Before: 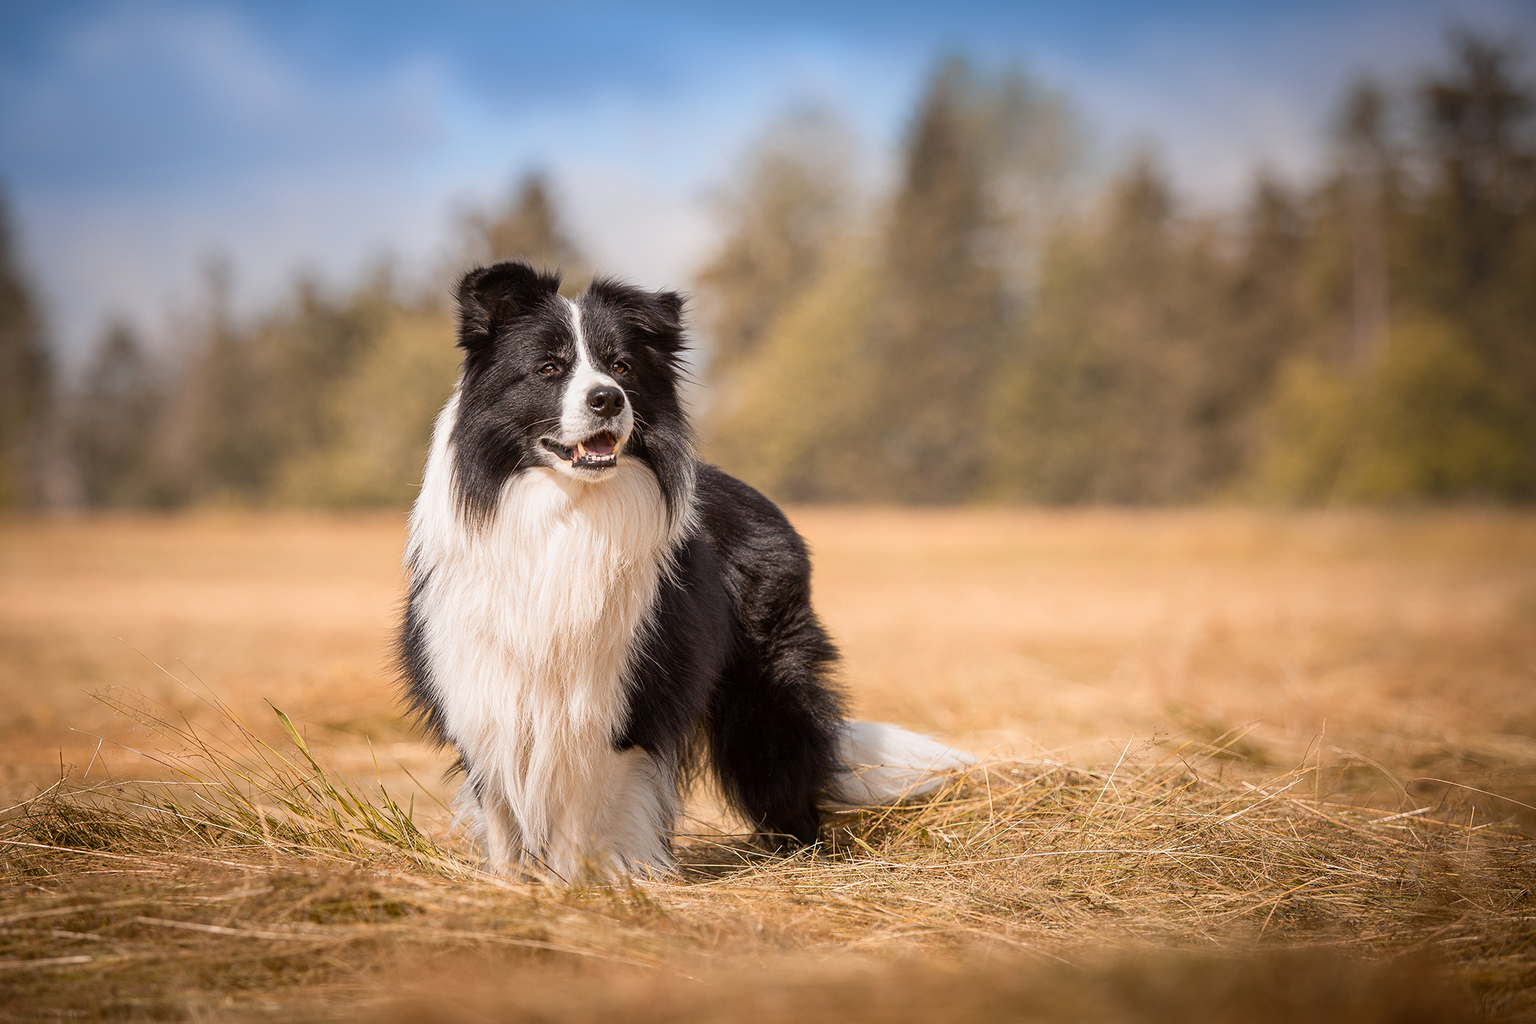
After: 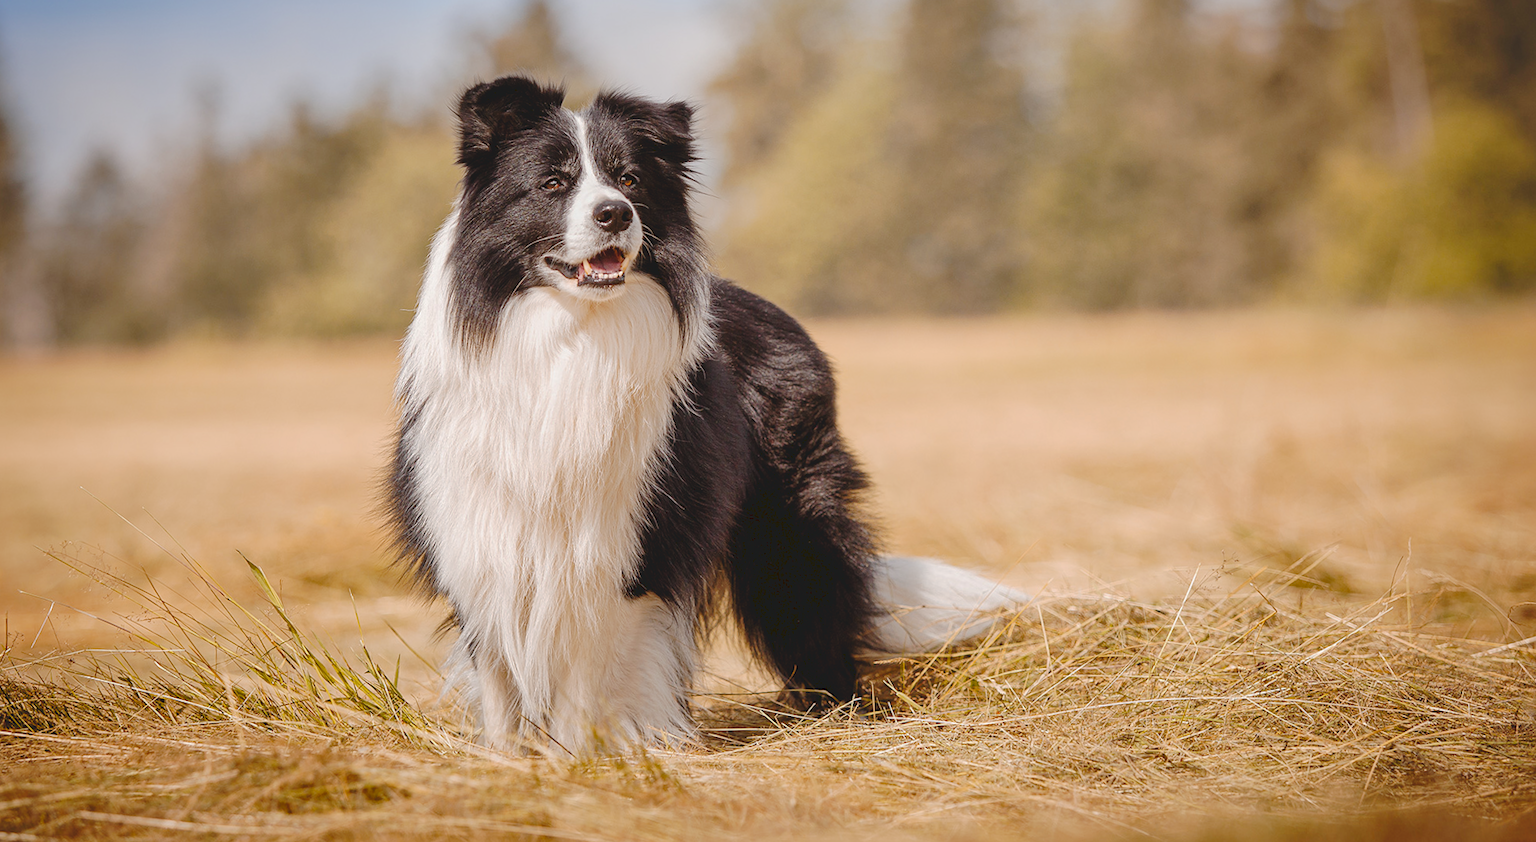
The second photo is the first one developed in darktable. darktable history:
shadows and highlights: on, module defaults
rotate and perspective: rotation -1.68°, lens shift (vertical) -0.146, crop left 0.049, crop right 0.912, crop top 0.032, crop bottom 0.96
tone curve: curves: ch0 [(0, 0) (0.003, 0.064) (0.011, 0.065) (0.025, 0.061) (0.044, 0.068) (0.069, 0.083) (0.1, 0.102) (0.136, 0.126) (0.177, 0.172) (0.224, 0.225) (0.277, 0.306) (0.335, 0.397) (0.399, 0.483) (0.468, 0.56) (0.543, 0.634) (0.623, 0.708) (0.709, 0.77) (0.801, 0.832) (0.898, 0.899) (1, 1)], preserve colors none
crop and rotate: top 15.774%, bottom 5.506%
